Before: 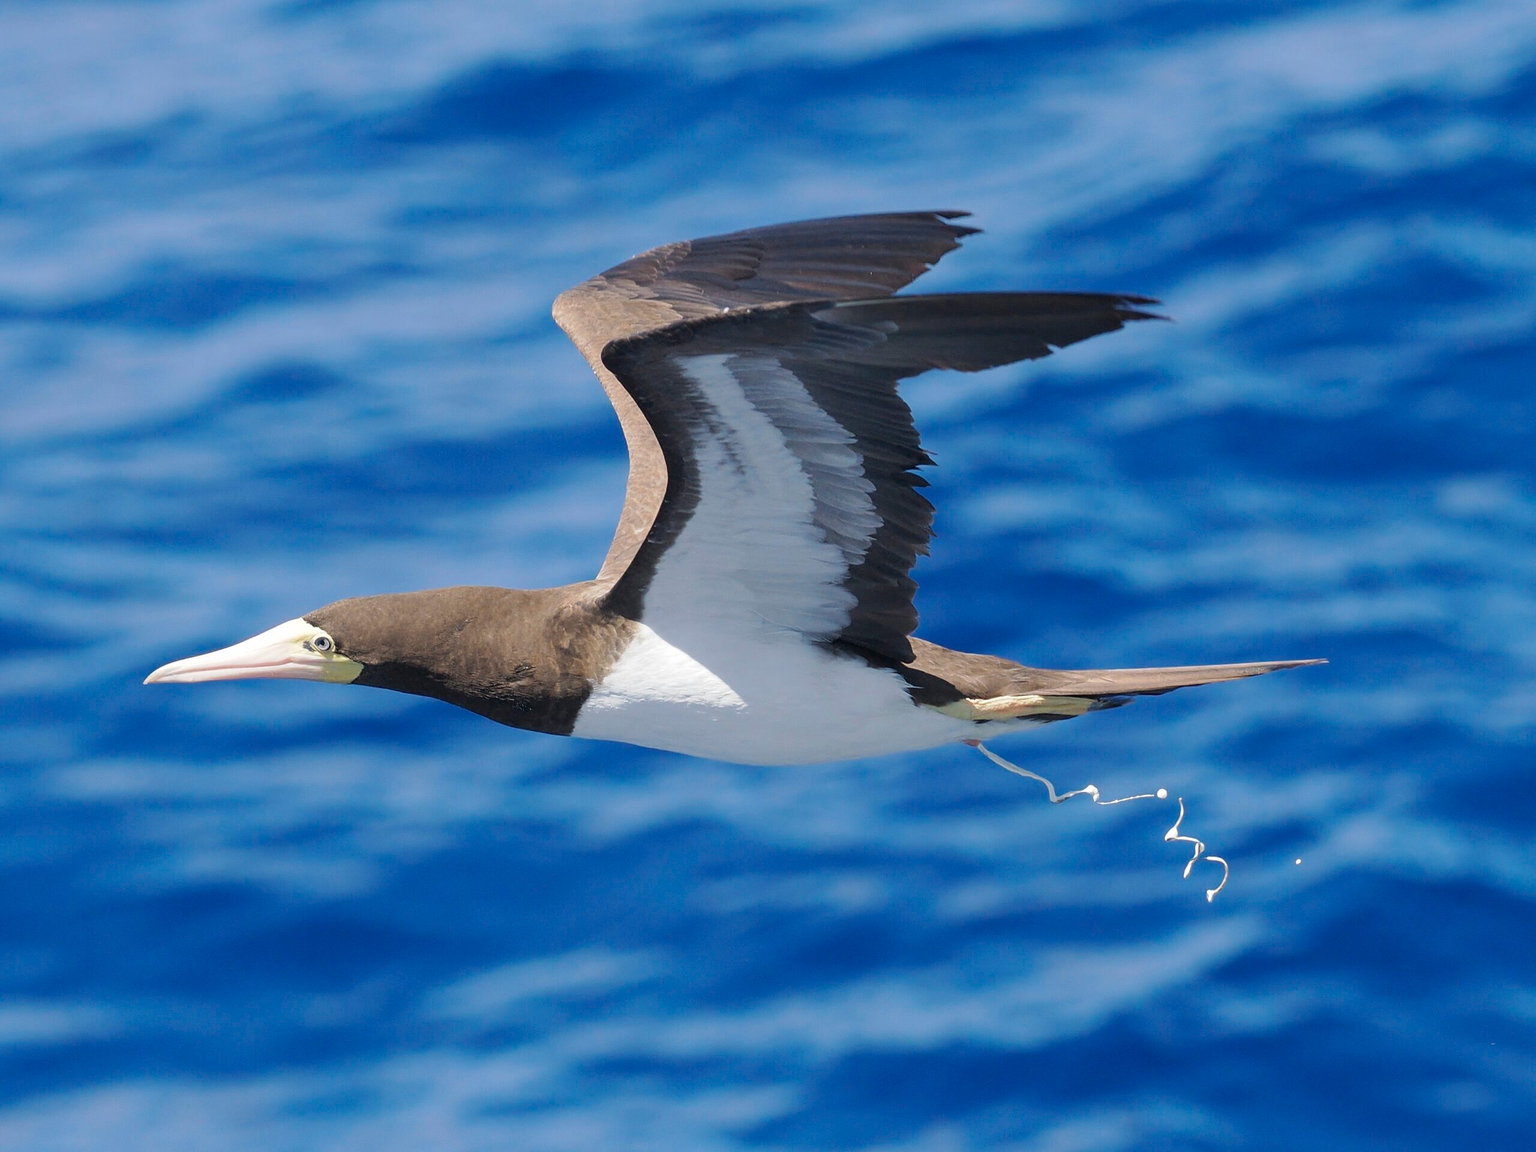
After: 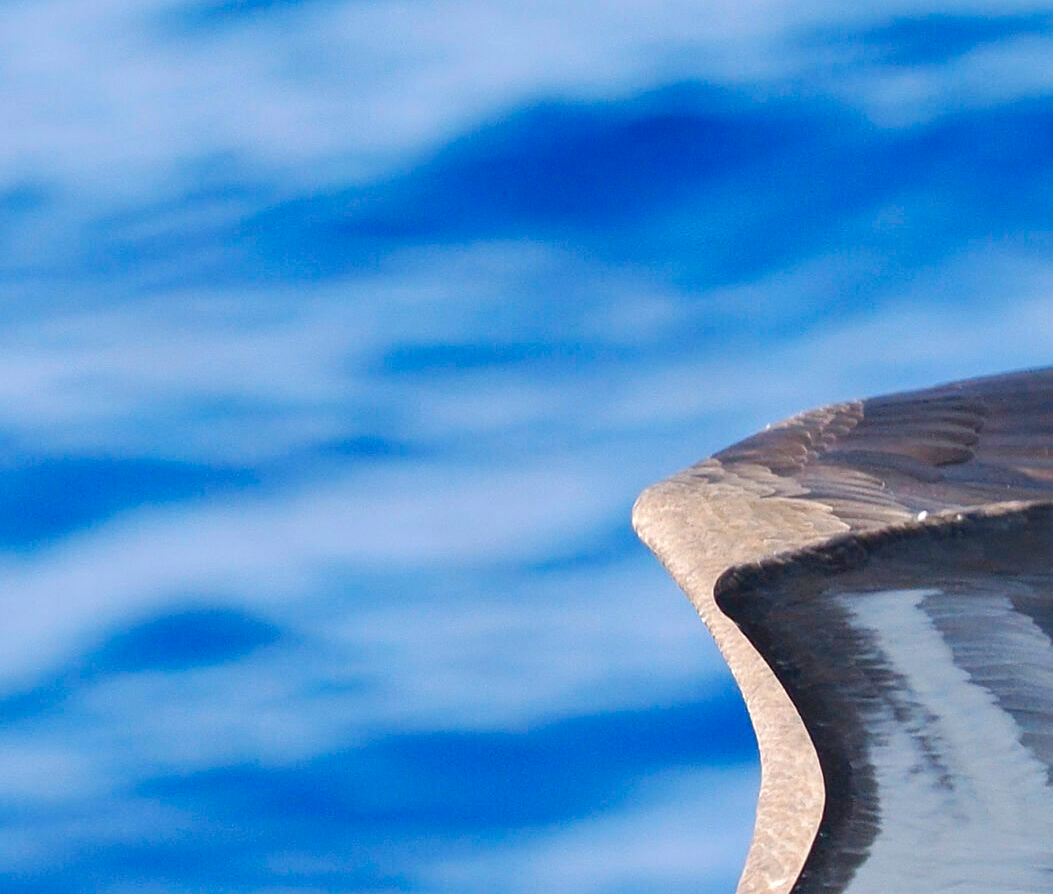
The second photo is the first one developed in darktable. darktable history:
color balance rgb: perceptual saturation grading › global saturation 25.207%, perceptual saturation grading › highlights -50.153%, perceptual saturation grading › shadows 30.851%
exposure: exposure 0.558 EV, compensate highlight preservation false
crop and rotate: left 11.279%, top 0.068%, right 47.588%, bottom 53.363%
